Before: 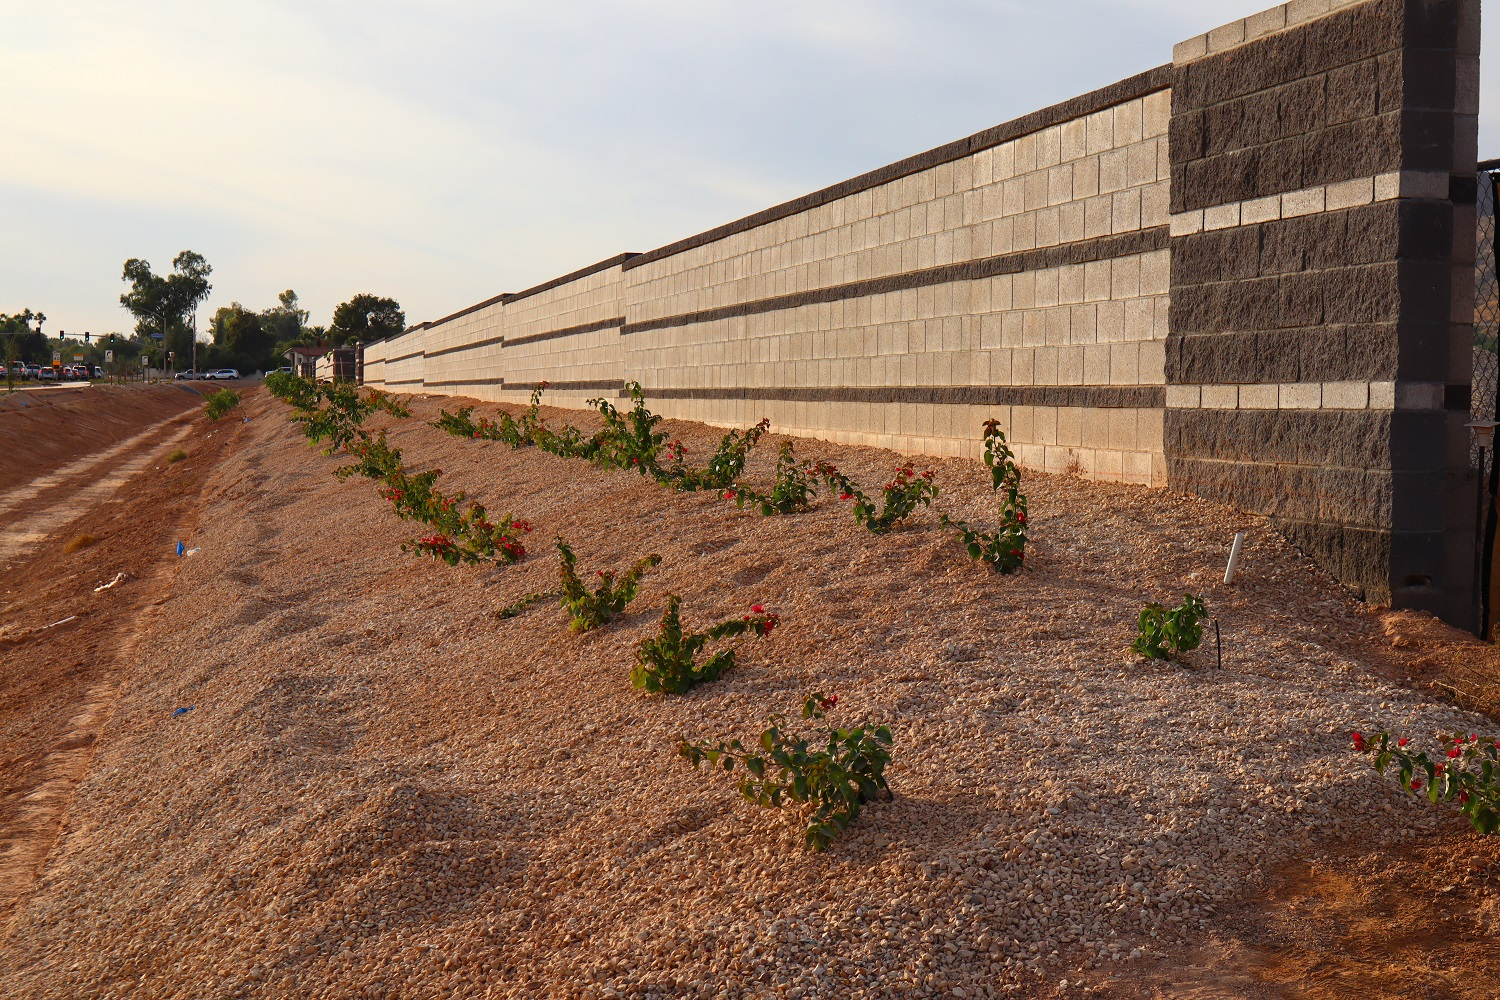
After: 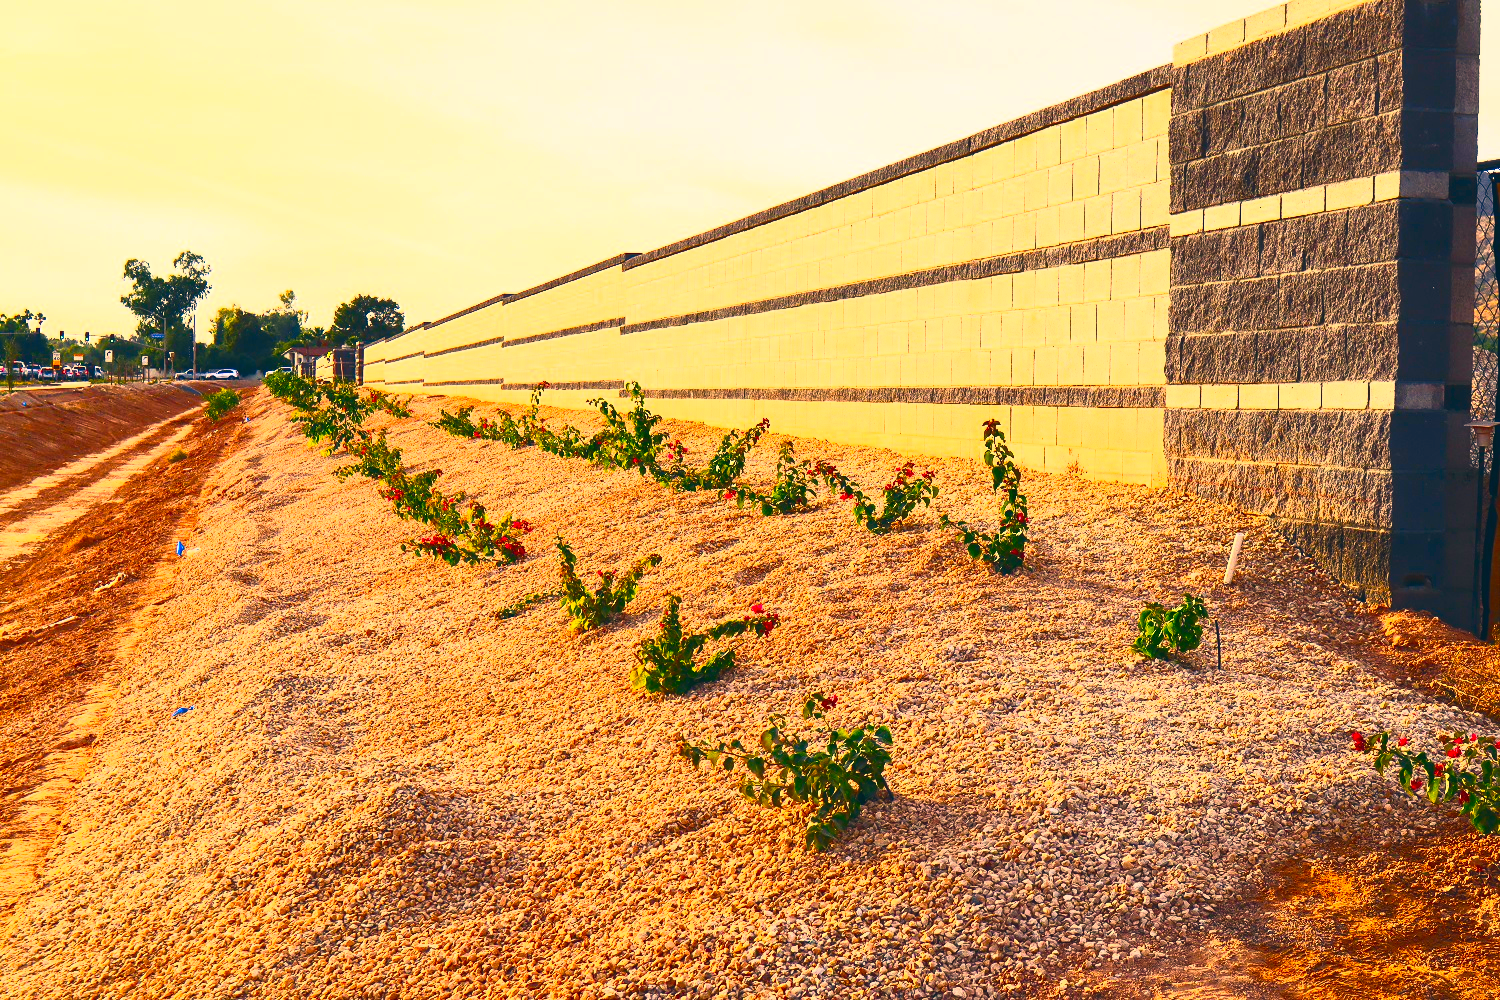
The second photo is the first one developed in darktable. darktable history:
exposure: exposure 0.661 EV, compensate highlight preservation false
color balance rgb: shadows lift › chroma 2%, shadows lift › hue 219.6°, power › hue 313.2°, highlights gain › chroma 3%, highlights gain › hue 75.6°, global offset › luminance 0.5%, perceptual saturation grading › global saturation 15.33%, perceptual saturation grading › highlights -19.33%, perceptual saturation grading › shadows 20%, global vibrance 20%
contrast brightness saturation: contrast 0.83, brightness 0.59, saturation 0.59
color correction: highlights a* 10.32, highlights b* 14.66, shadows a* -9.59, shadows b* -15.02
